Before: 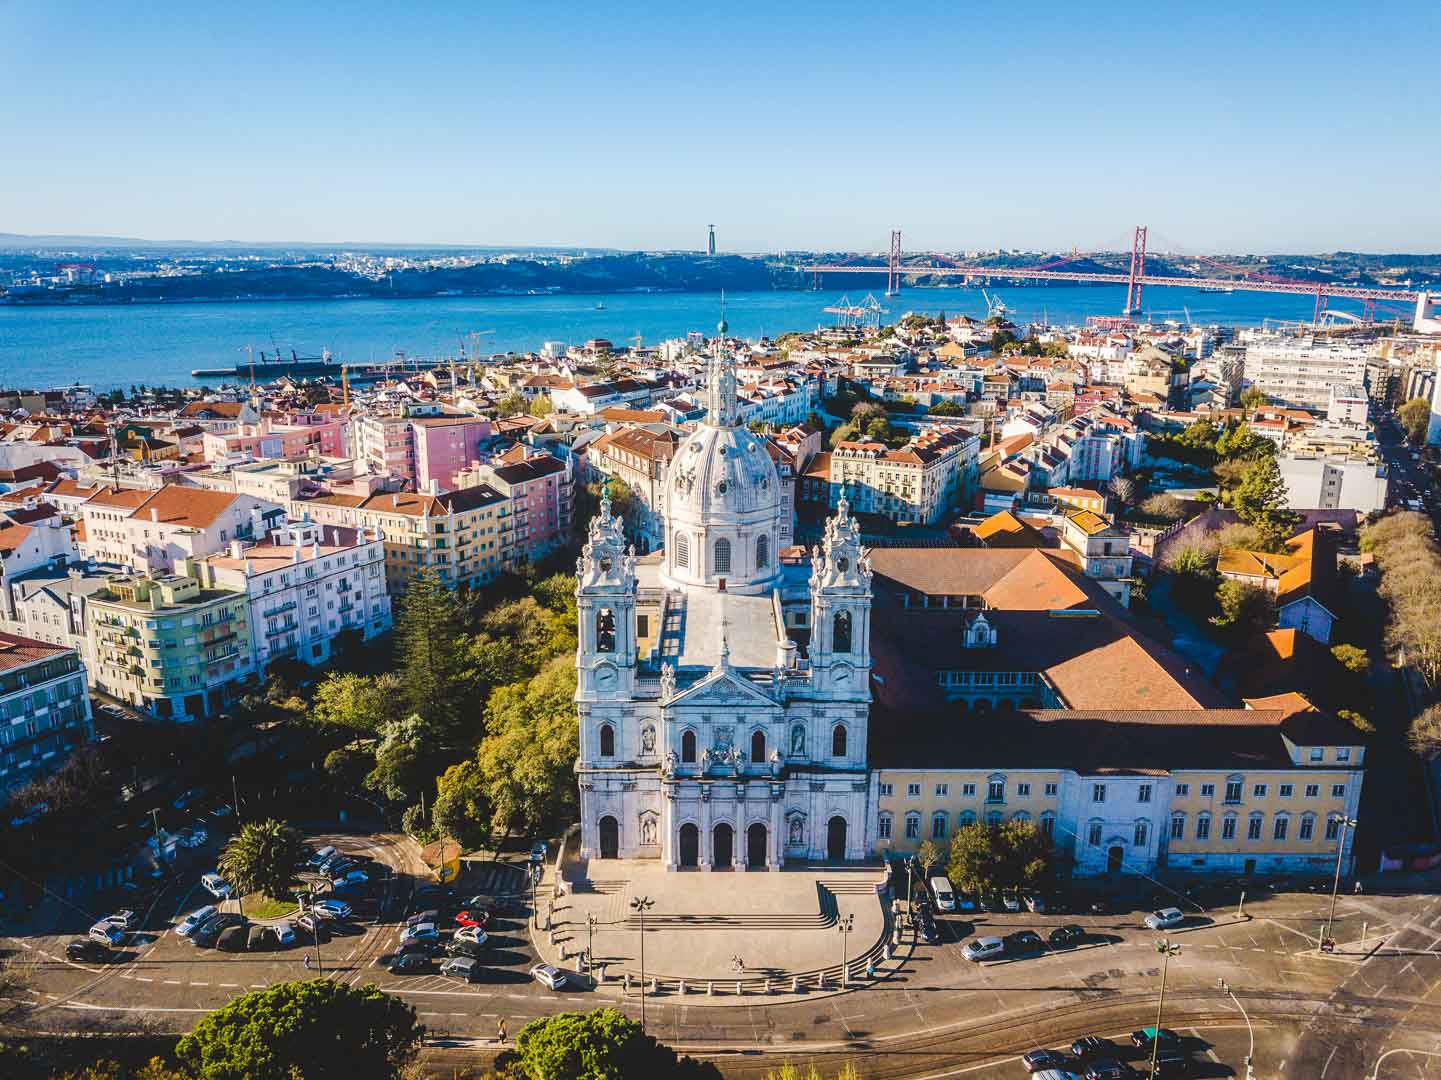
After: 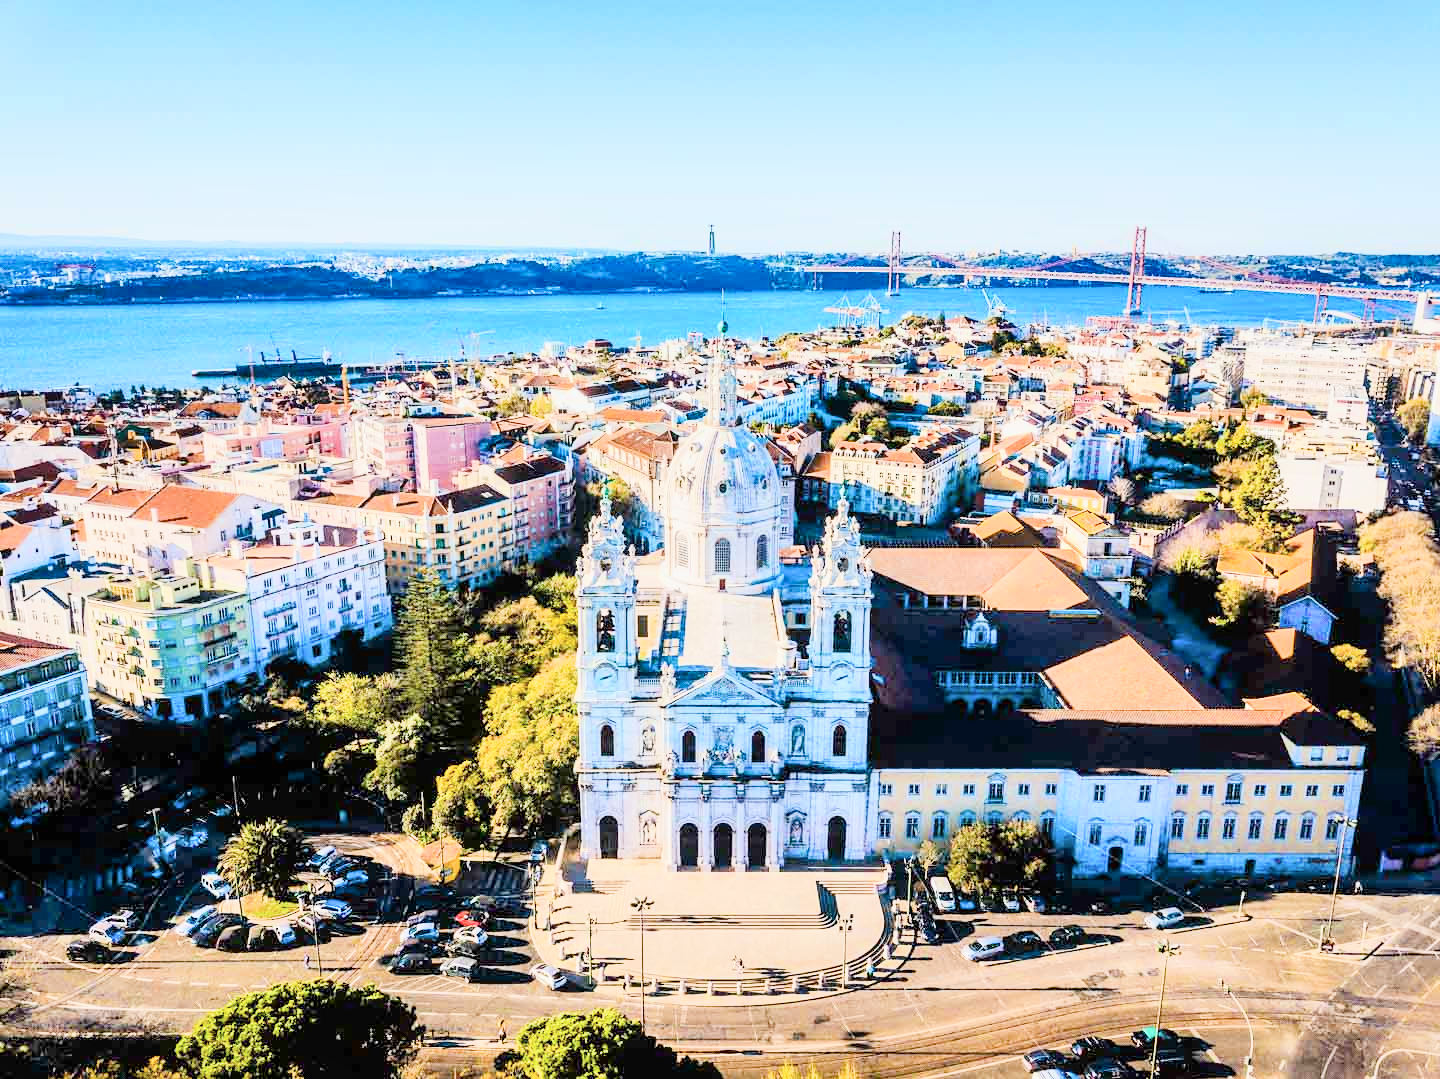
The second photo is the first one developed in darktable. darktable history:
exposure: black level correction 0.009, exposure 1.415 EV, compensate highlight preservation false
color zones: curves: ch0 [(0.068, 0.464) (0.25, 0.5) (0.48, 0.508) (0.75, 0.536) (0.886, 0.476) (0.967, 0.456)]; ch1 [(0.066, 0.456) (0.25, 0.5) (0.616, 0.508) (0.746, 0.56) (0.934, 0.444)]
shadows and highlights: soften with gaussian
filmic rgb: black relative exposure -7.17 EV, white relative exposure 5.35 EV, hardness 3.02
color balance rgb: perceptual saturation grading › global saturation 0.835%
tone curve: curves: ch0 [(0, 0) (0.004, 0.001) (0.133, 0.132) (0.325, 0.395) (0.455, 0.565) (0.832, 0.925) (1, 1)], color space Lab, independent channels, preserve colors none
